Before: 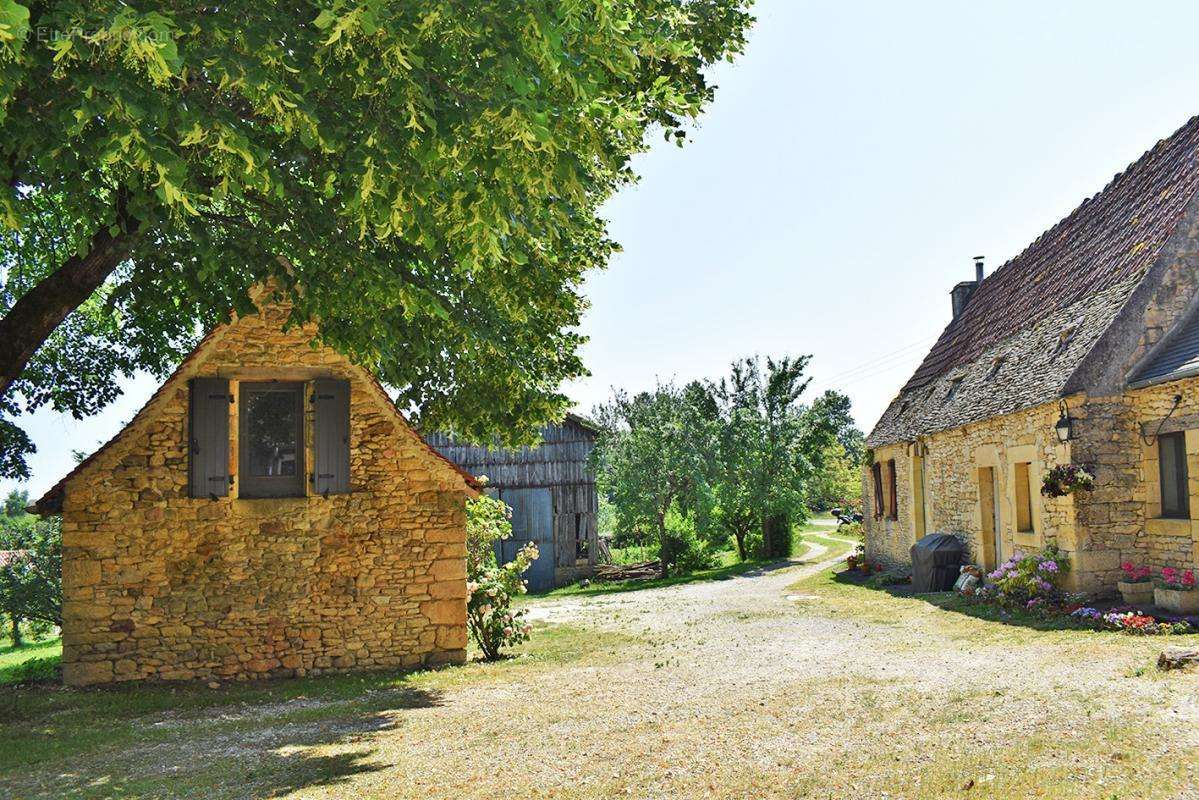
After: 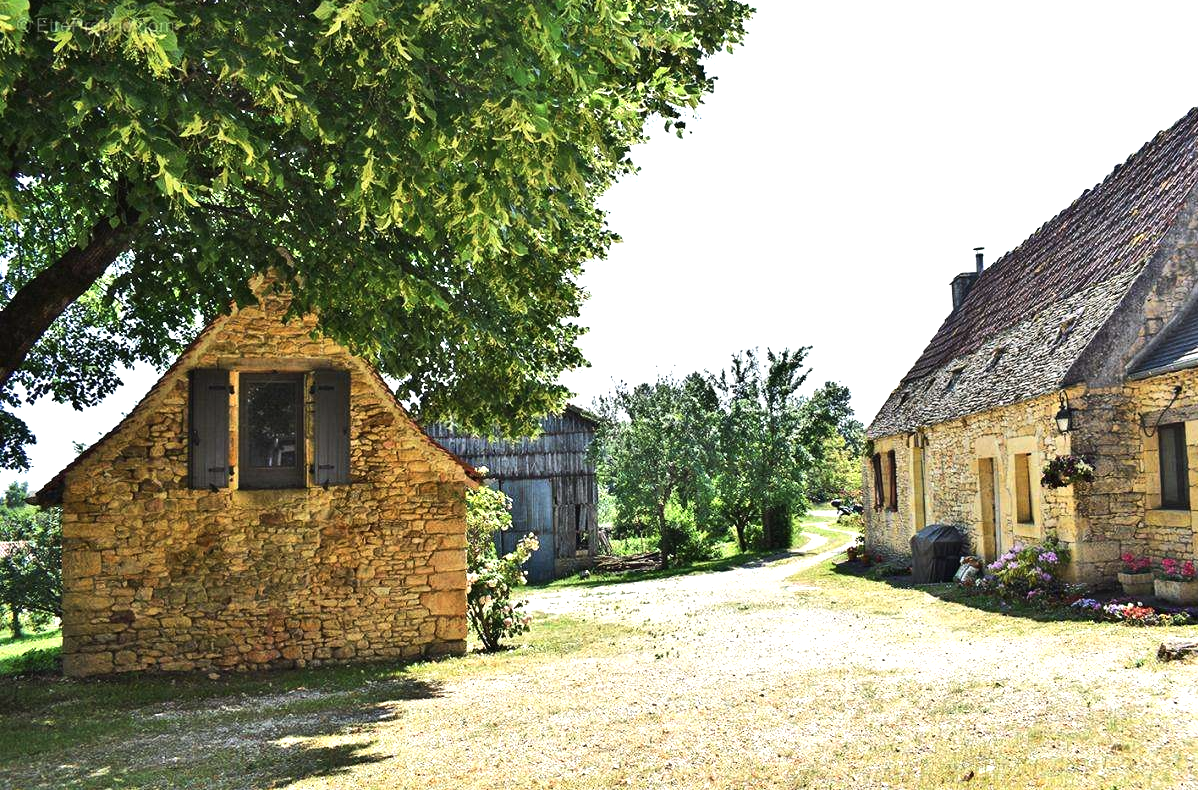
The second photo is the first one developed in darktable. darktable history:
contrast brightness saturation: saturation -0.066
tone equalizer: -8 EV -0.719 EV, -7 EV -0.687 EV, -6 EV -0.569 EV, -5 EV -0.395 EV, -3 EV 0.382 EV, -2 EV 0.6 EV, -1 EV 0.693 EV, +0 EV 0.757 EV, edges refinement/feathering 500, mask exposure compensation -1.57 EV, preserve details no
crop: top 1.19%, right 0.012%
